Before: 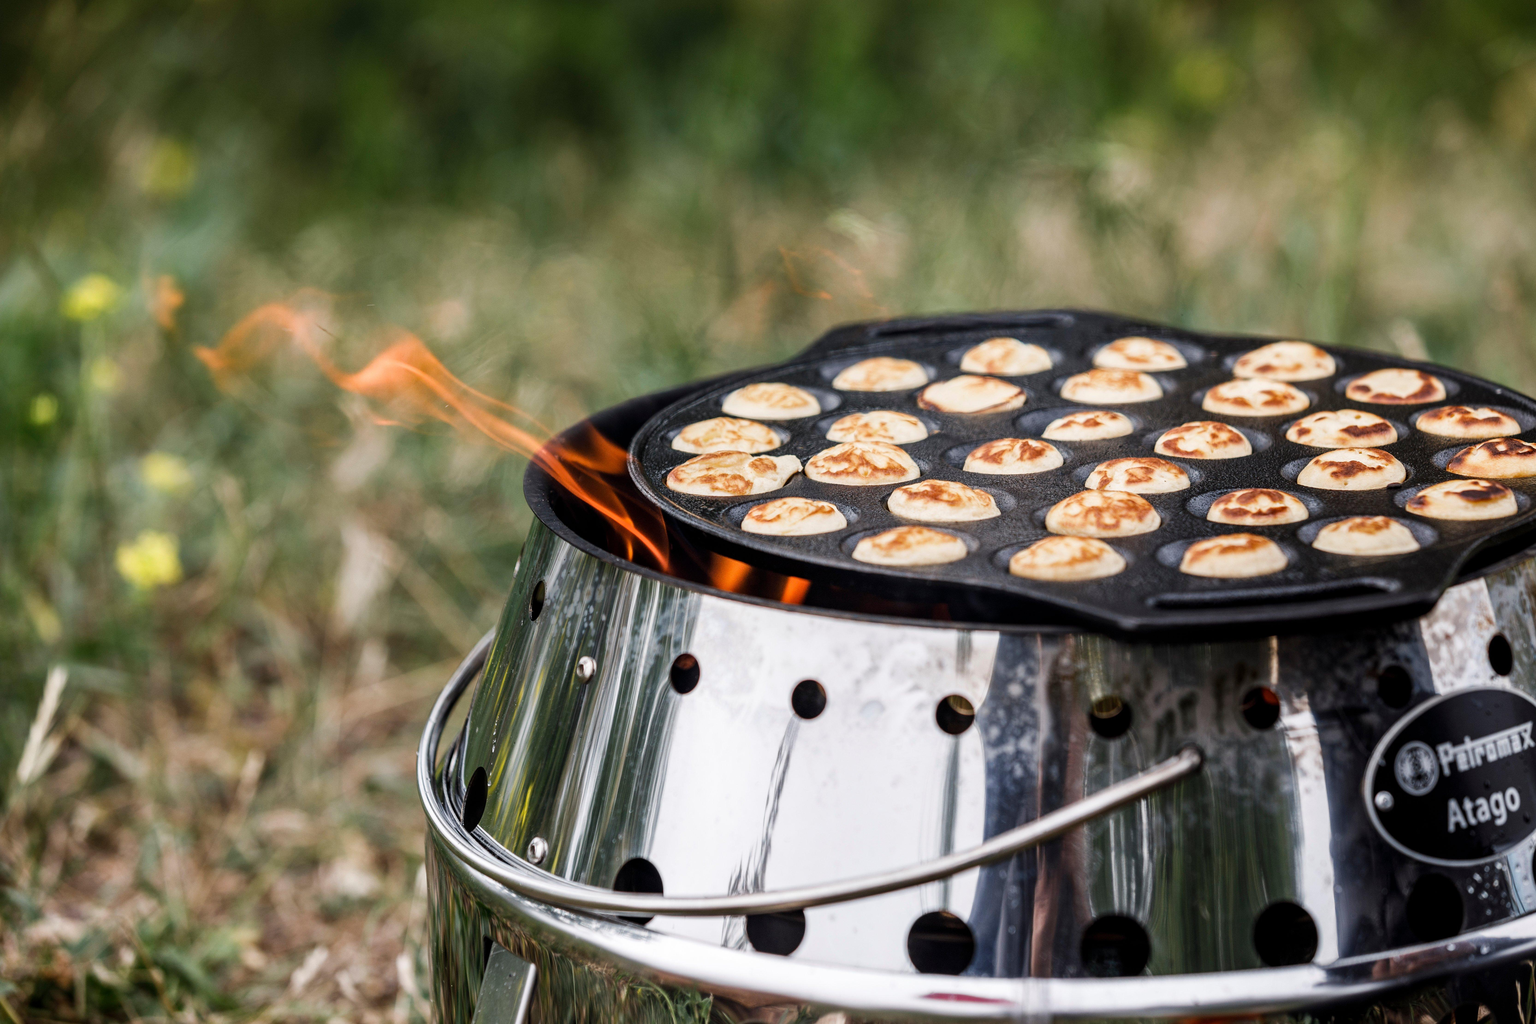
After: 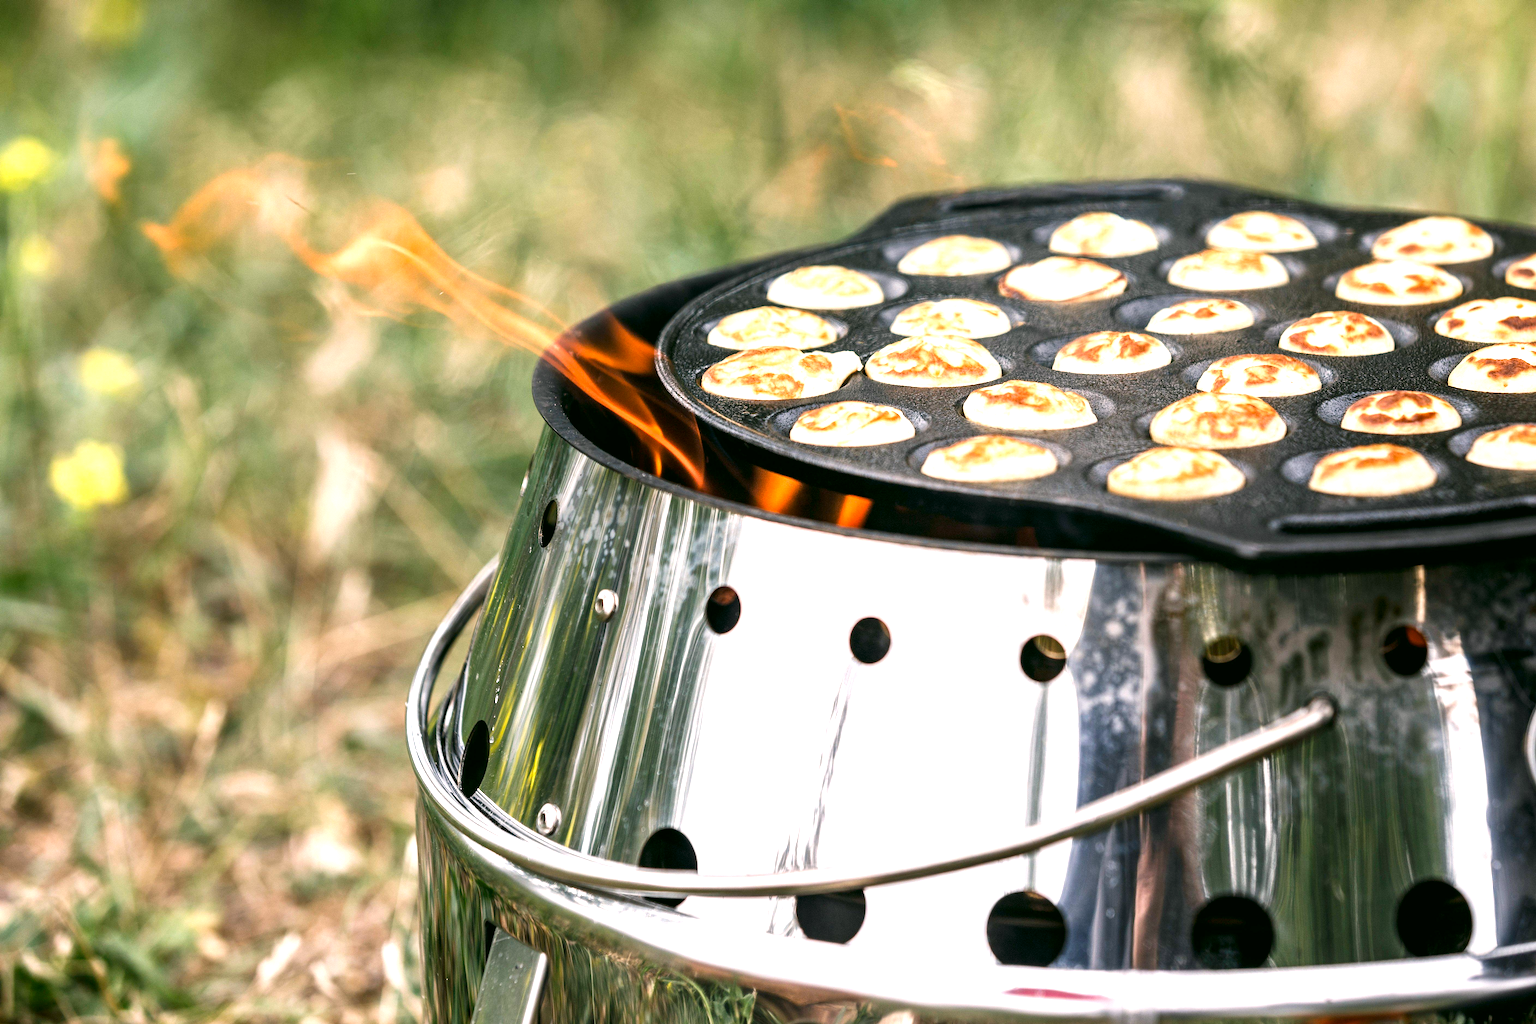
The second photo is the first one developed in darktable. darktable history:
exposure: exposure 1 EV, compensate highlight preservation false
color correction: highlights a* 4.02, highlights b* 4.98, shadows a* -7.55, shadows b* 4.98
crop and rotate: left 4.842%, top 15.51%, right 10.668%
